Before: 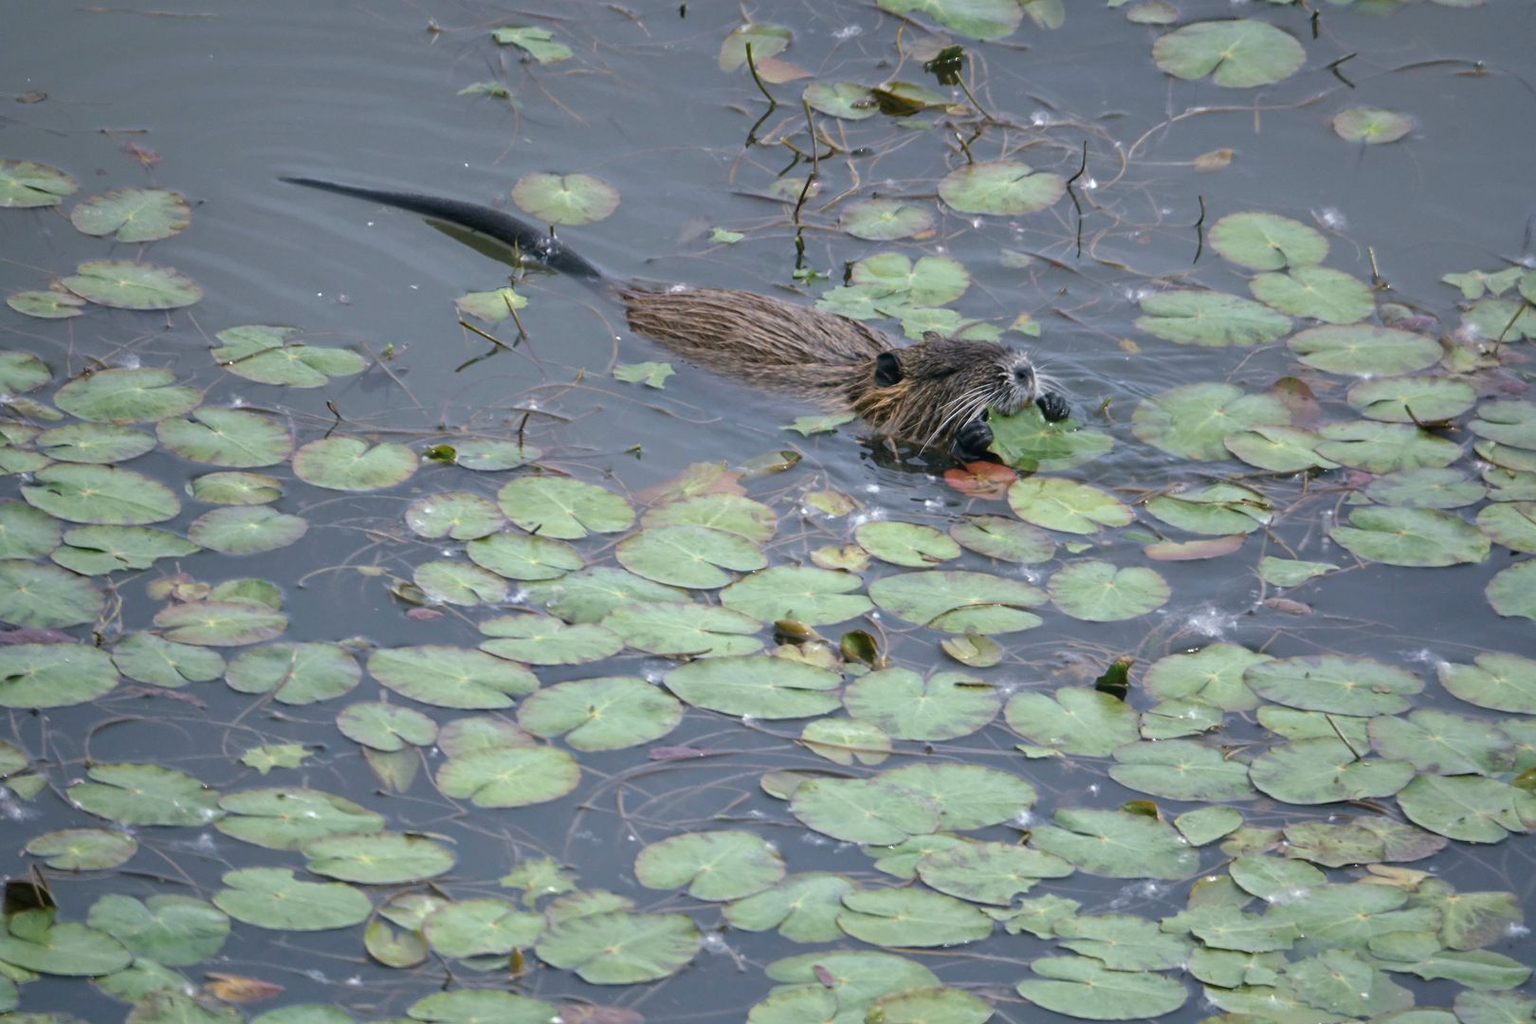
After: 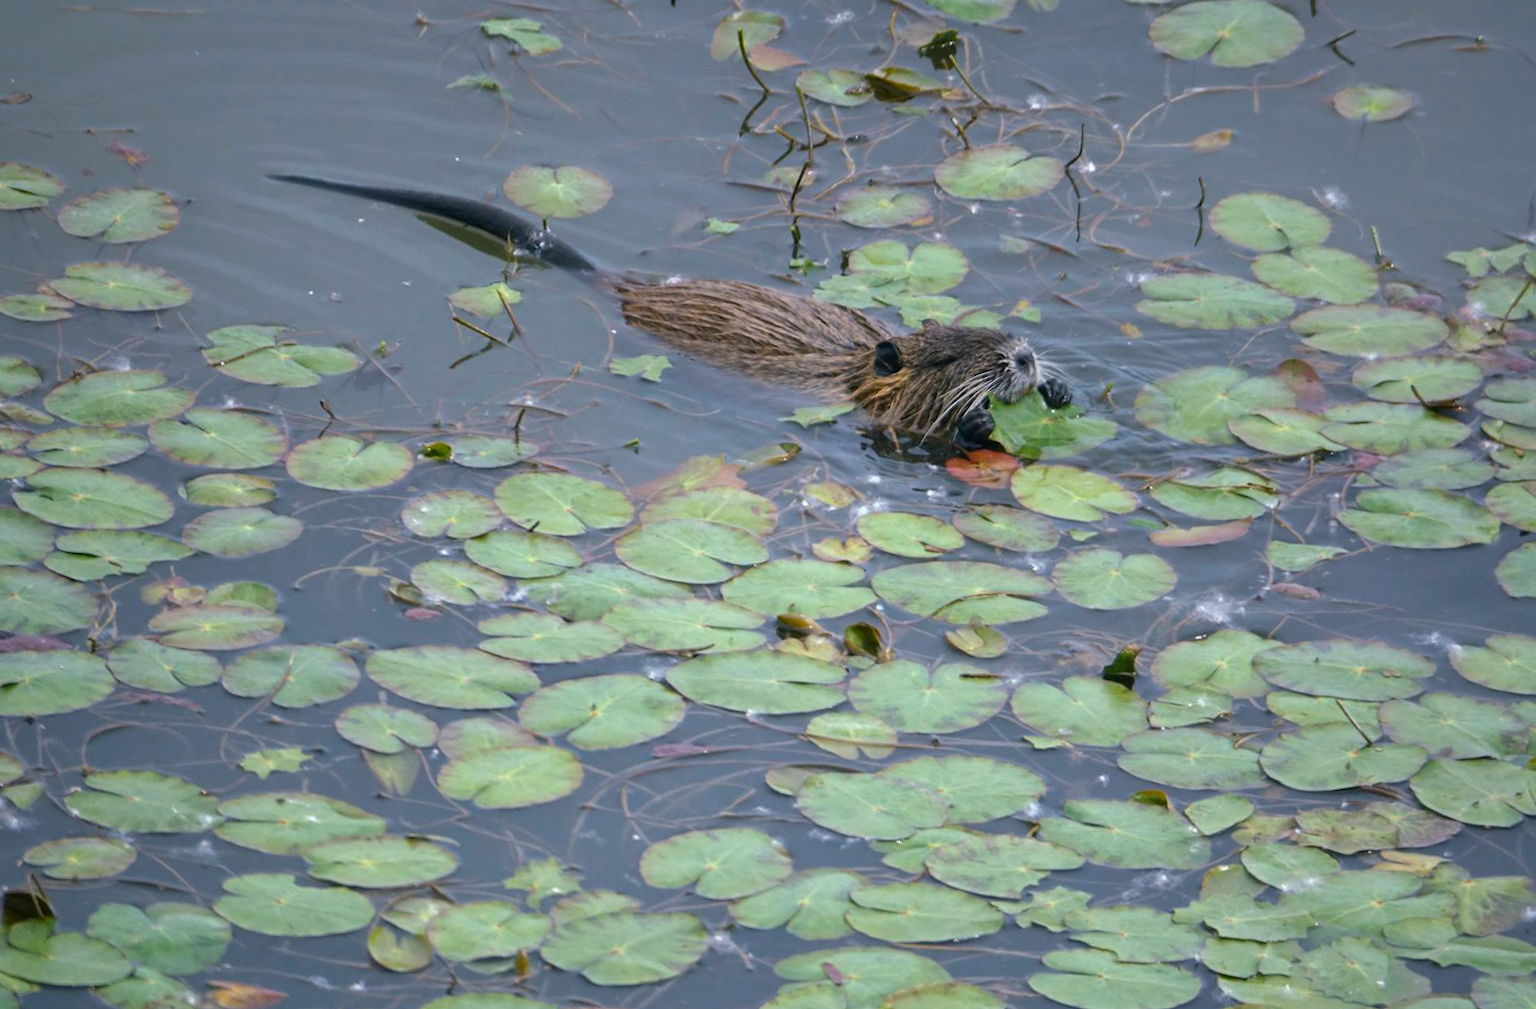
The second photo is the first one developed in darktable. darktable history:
color balance rgb: perceptual saturation grading › global saturation 20%, global vibrance 20%
rotate and perspective: rotation -1°, crop left 0.011, crop right 0.989, crop top 0.025, crop bottom 0.975
